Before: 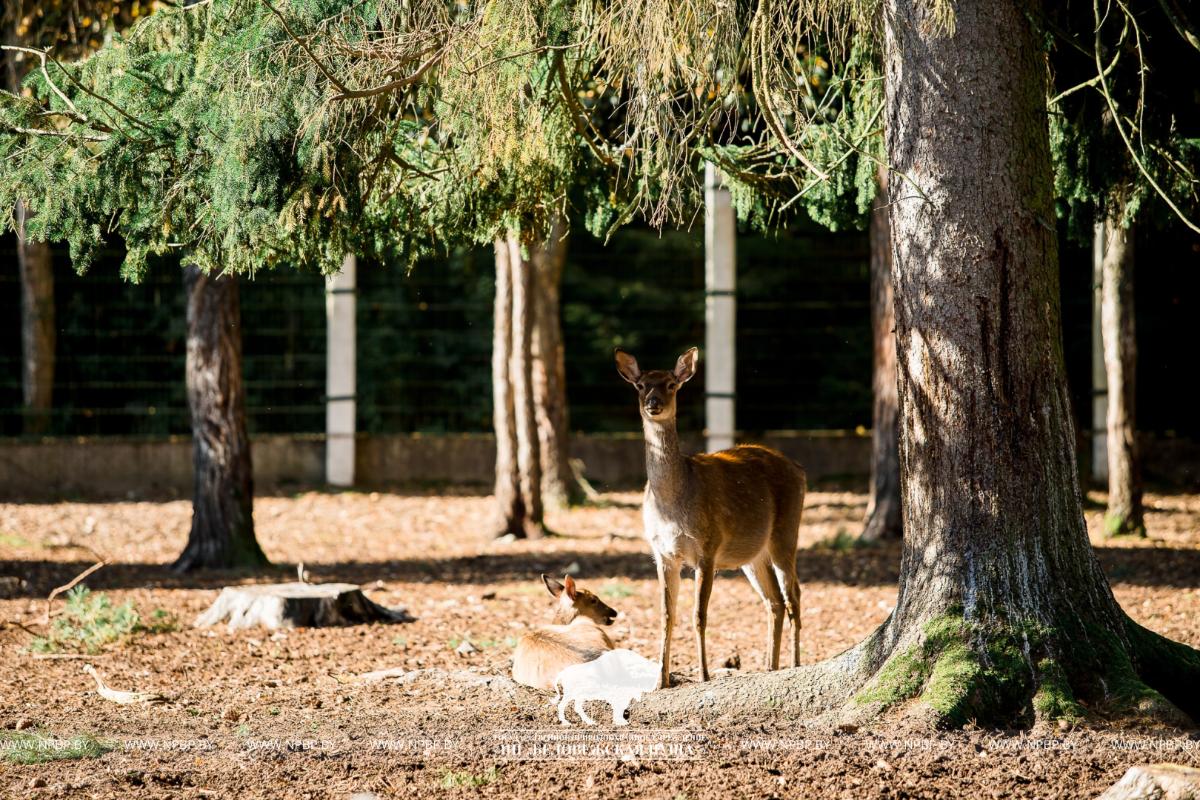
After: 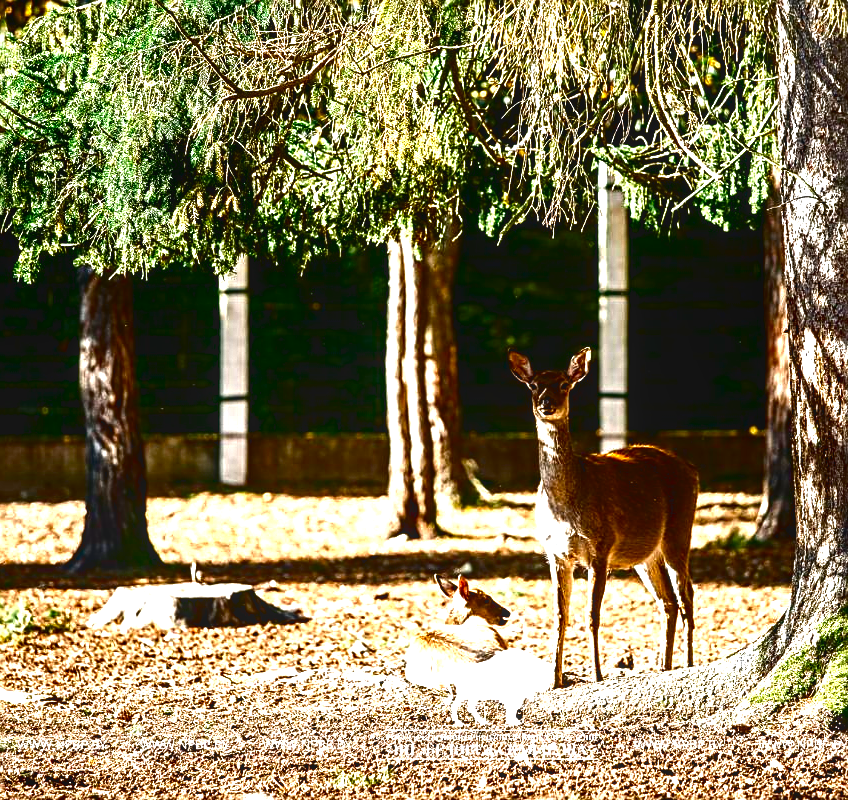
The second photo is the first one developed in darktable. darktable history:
crop and rotate: left 8.941%, right 20.387%
exposure: exposure 1 EV, compensate highlight preservation false
sharpen: amount 0.59
haze removal: compatibility mode true, adaptive false
contrast brightness saturation: contrast 0.085, brightness -0.593, saturation 0.172
color balance rgb: linear chroma grading › global chroma 9.662%, perceptual saturation grading › global saturation 20%, perceptual saturation grading › highlights -25.049%, perceptual saturation grading › shadows 24.121%
local contrast: on, module defaults
